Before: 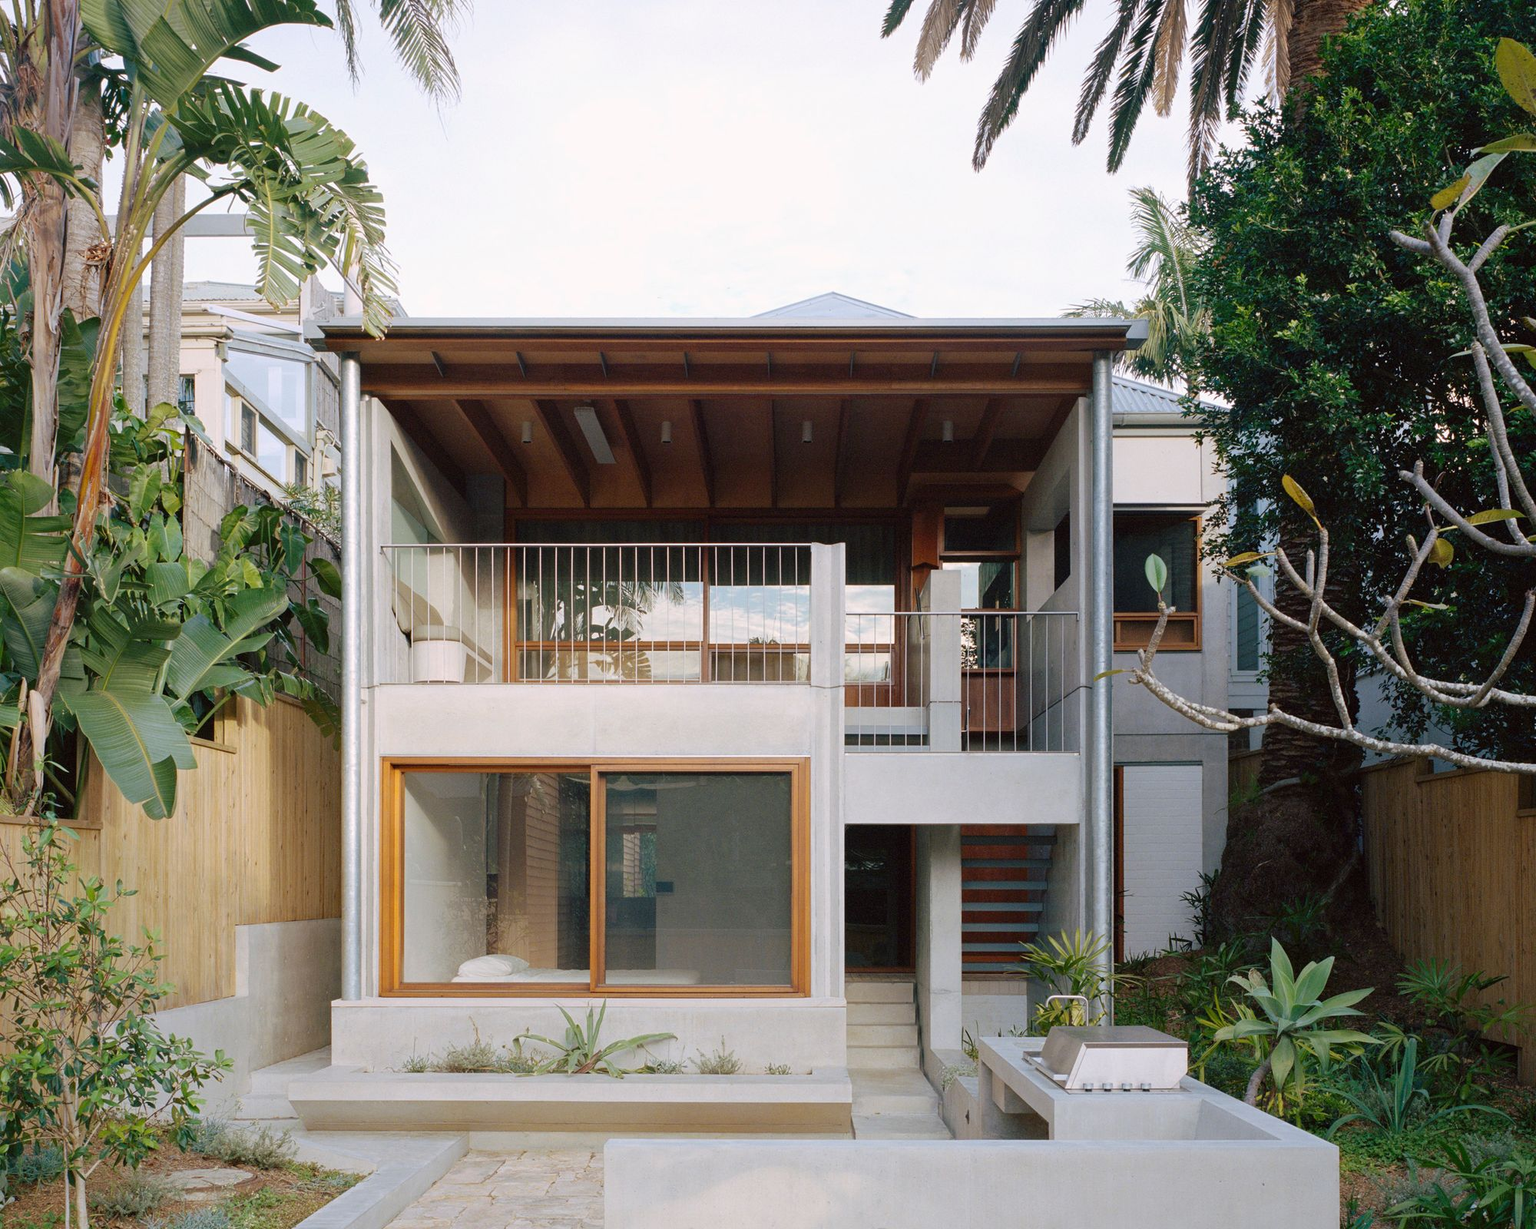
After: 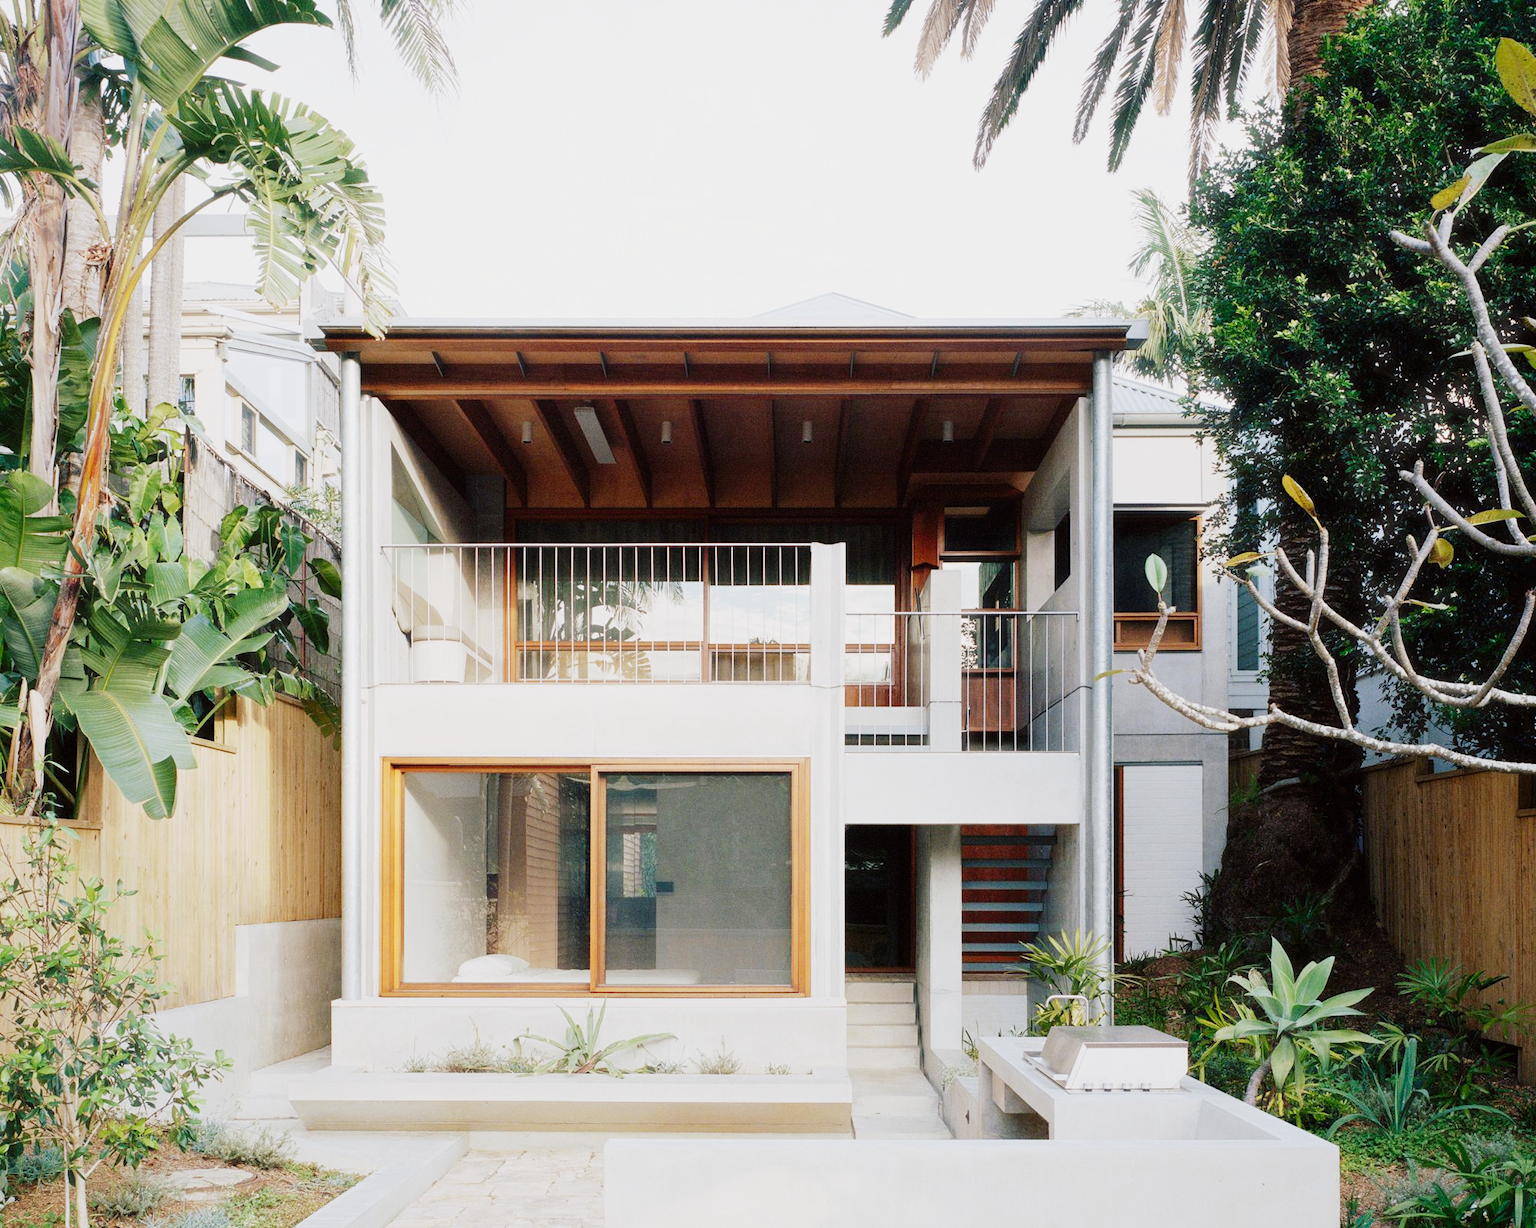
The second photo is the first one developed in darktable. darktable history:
haze removal: strength -0.09, distance 0.358, compatibility mode true, adaptive false
exposure: black level correction 0.001, exposure 0.955 EV, compensate exposure bias true, compensate highlight preservation false
sigmoid: contrast 1.6, skew -0.2, preserve hue 0%, red attenuation 0.1, red rotation 0.035, green attenuation 0.1, green rotation -0.017, blue attenuation 0.15, blue rotation -0.052, base primaries Rec2020
